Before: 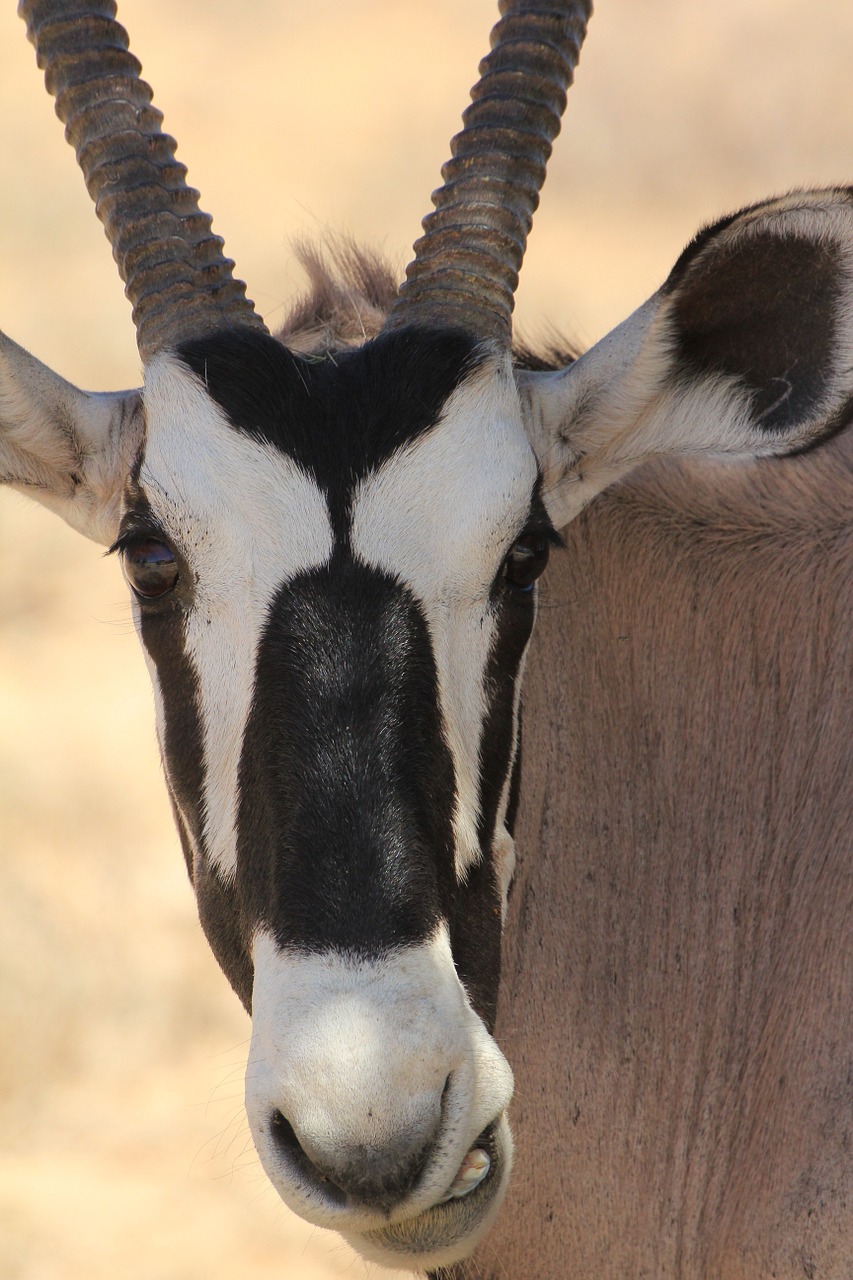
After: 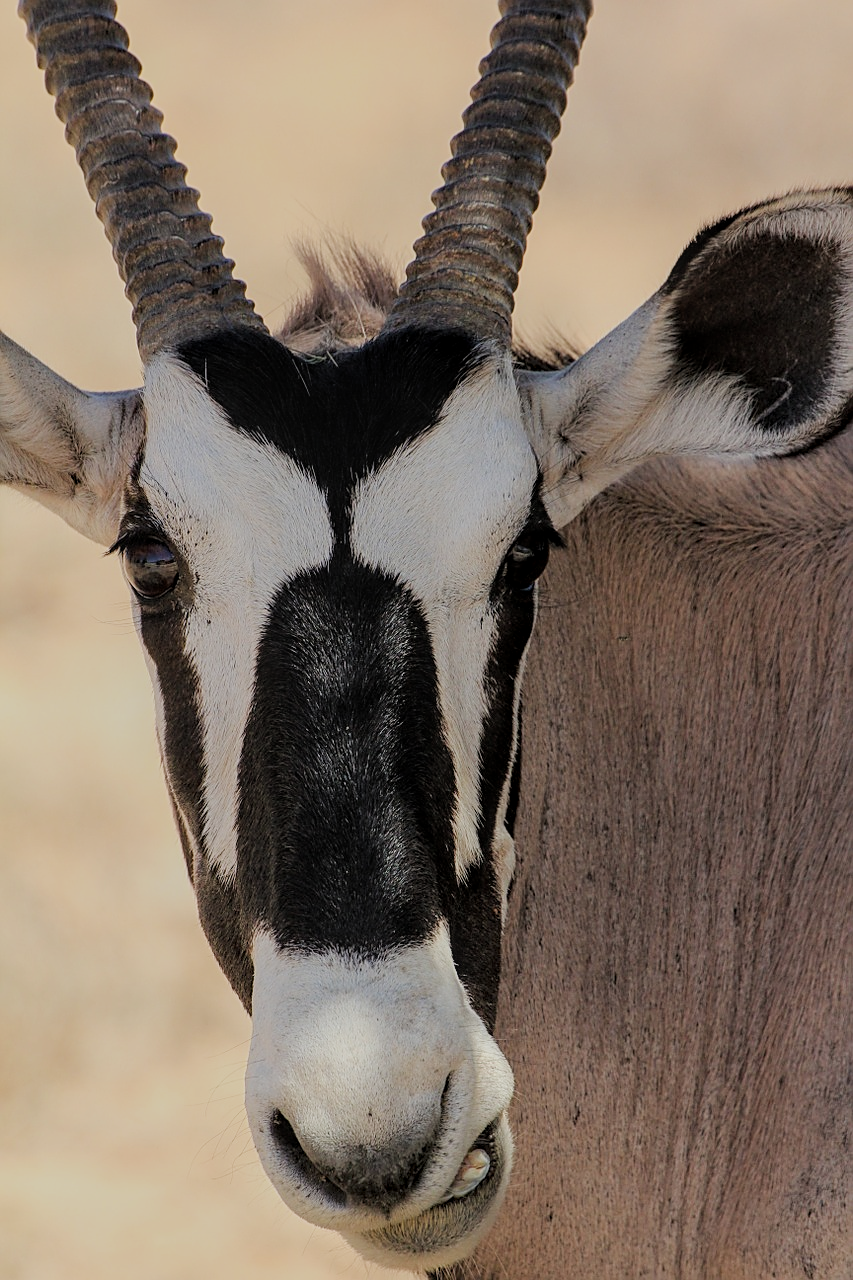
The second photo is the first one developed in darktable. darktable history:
local contrast: on, module defaults
sharpen: amount 0.538
filmic rgb: black relative exposure -7.16 EV, white relative exposure 5.36 EV, hardness 3.02
